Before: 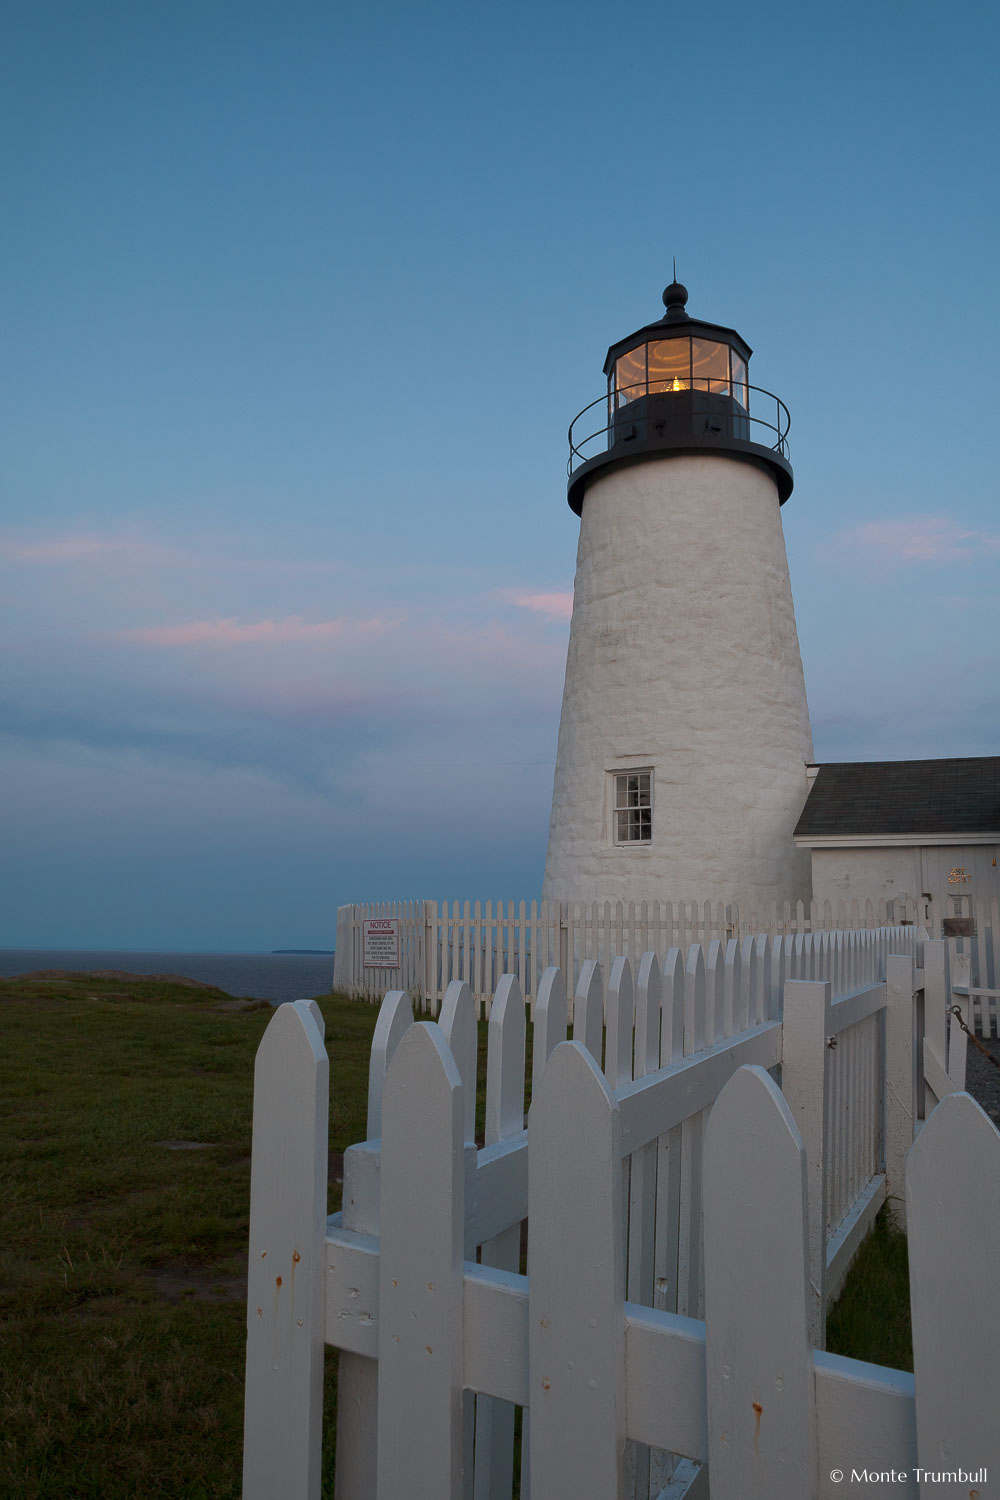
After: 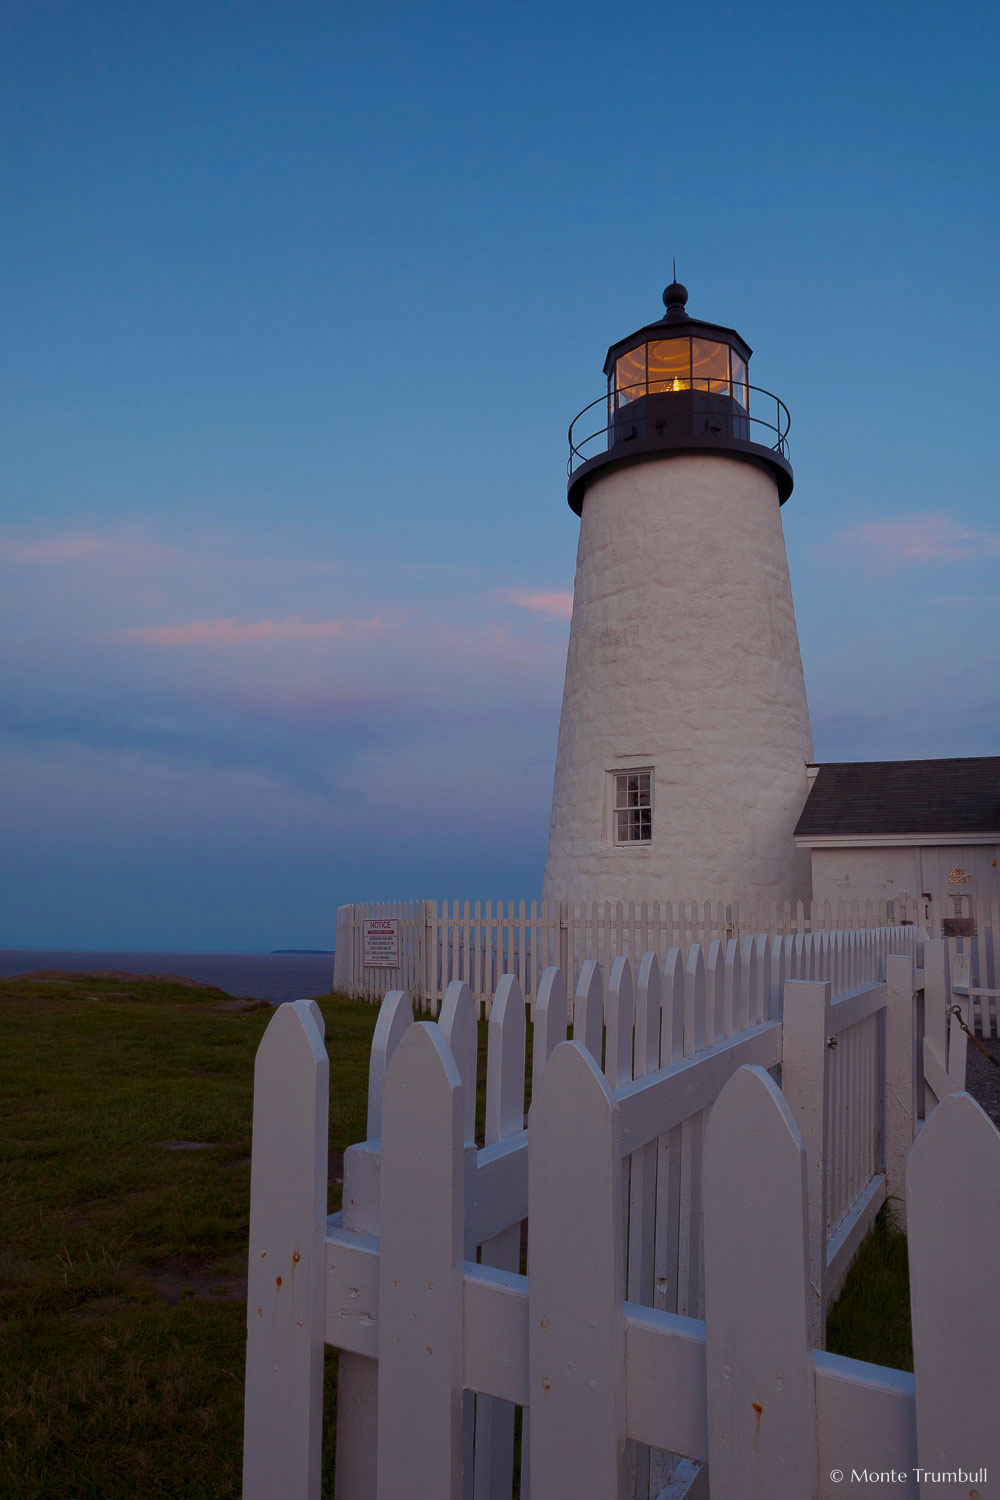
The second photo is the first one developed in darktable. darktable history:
exposure: exposure -0.369 EV, compensate exposure bias true, compensate highlight preservation false
color balance rgb: shadows lift › chroma 6.363%, shadows lift › hue 305.7°, linear chroma grading › global chroma 9.124%, perceptual saturation grading › global saturation 19.528%, global vibrance 14.28%
